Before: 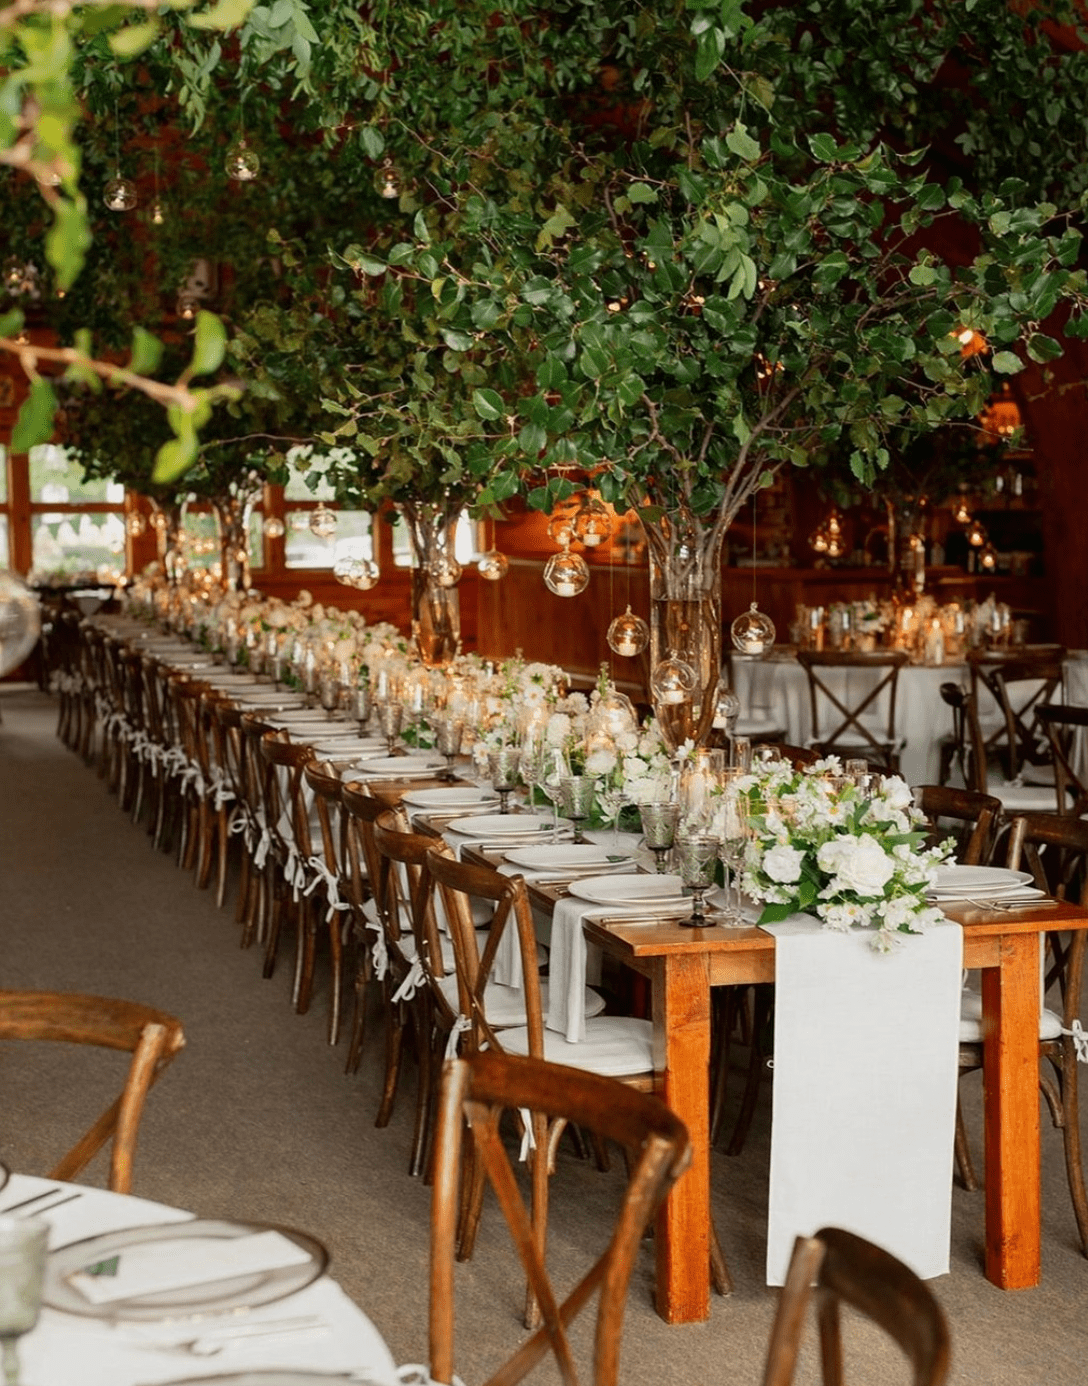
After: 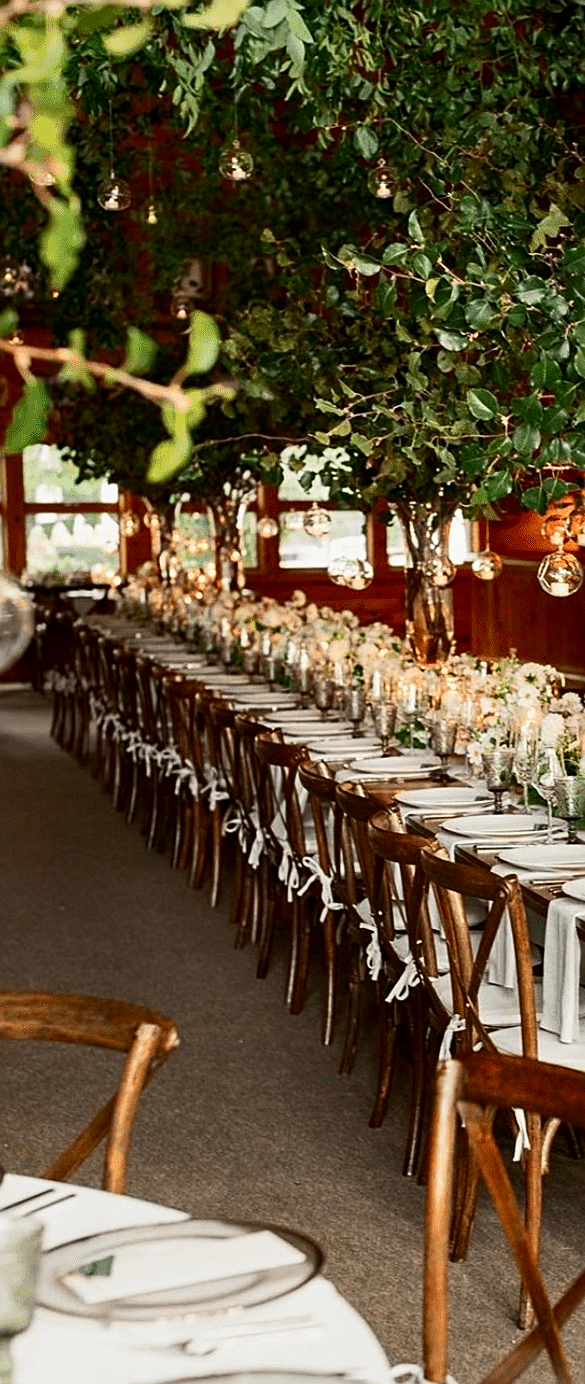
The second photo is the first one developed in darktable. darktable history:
sharpen: on, module defaults
contrast brightness saturation: contrast 0.22
contrast equalizer: octaves 7, y [[0.6 ×6], [0.55 ×6], [0 ×6], [0 ×6], [0 ×6]], mix 0.15
crop: left 0.587%, right 45.588%, bottom 0.086%
